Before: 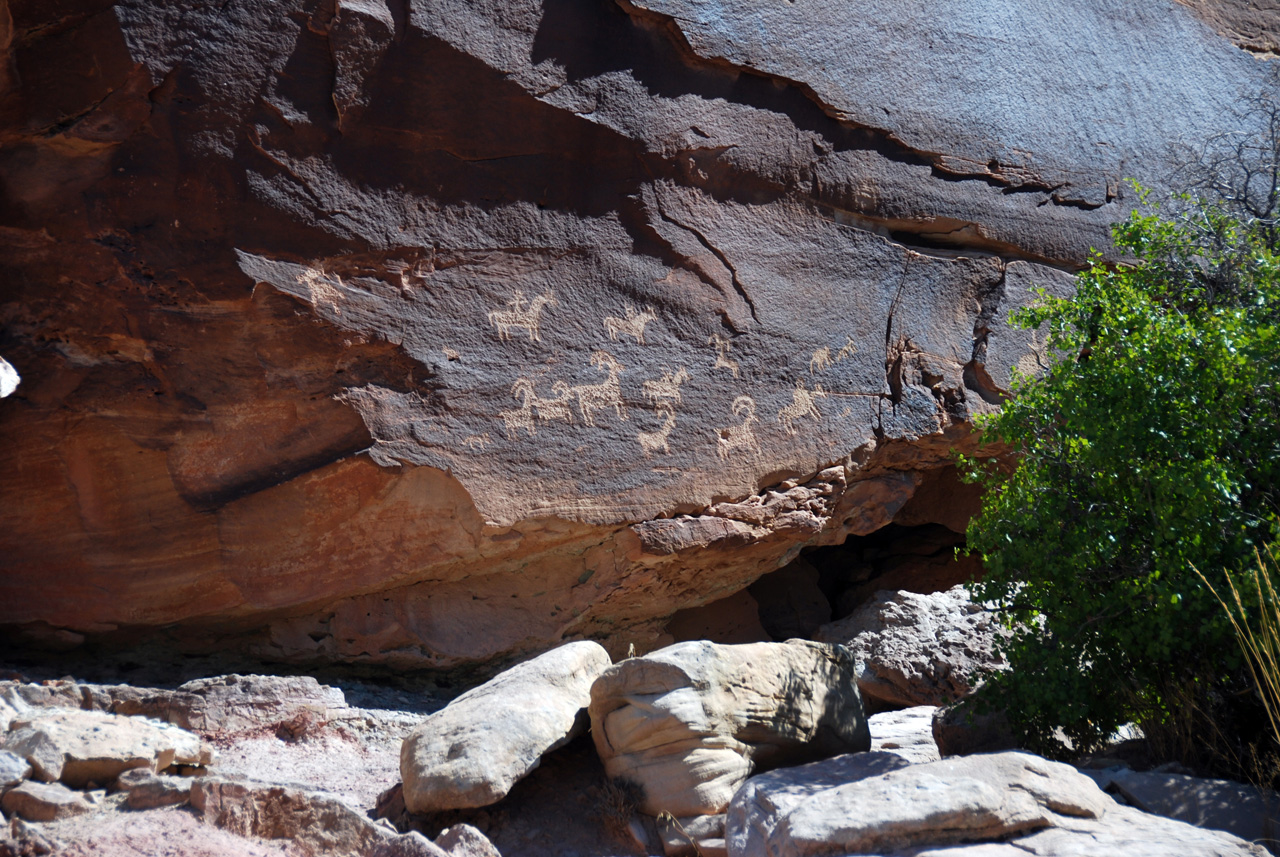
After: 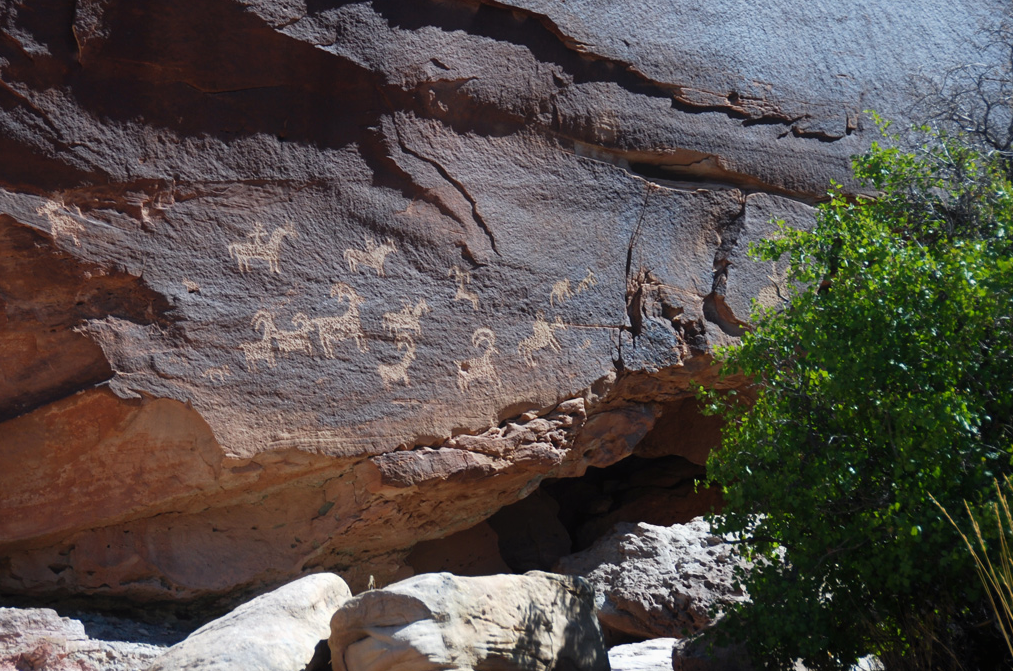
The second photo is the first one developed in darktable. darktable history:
crop and rotate: left 20.383%, top 8.015%, right 0.419%, bottom 13.604%
contrast equalizer: octaves 7, y [[0.6 ×6], [0.55 ×6], [0 ×6], [0 ×6], [0 ×6]], mix -0.297
color correction: highlights a* -0.151, highlights b* 0.103
